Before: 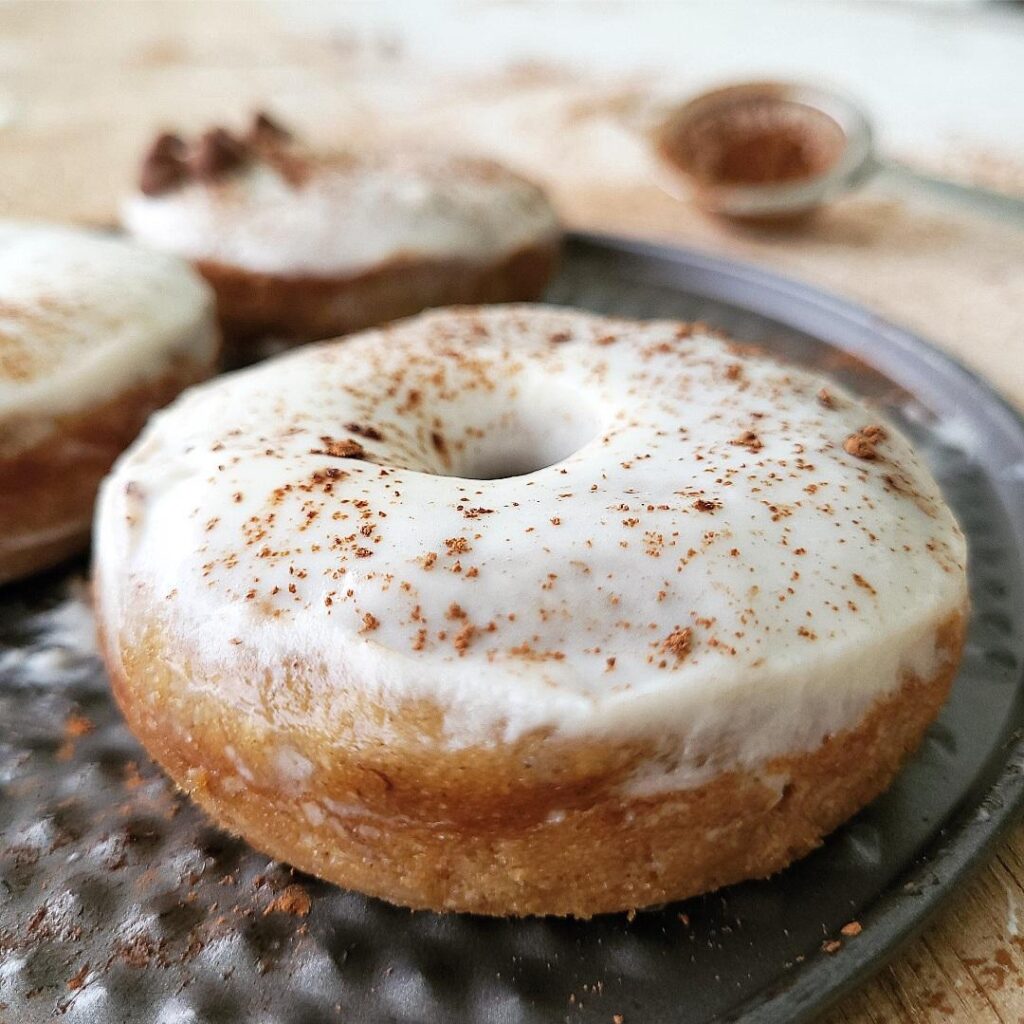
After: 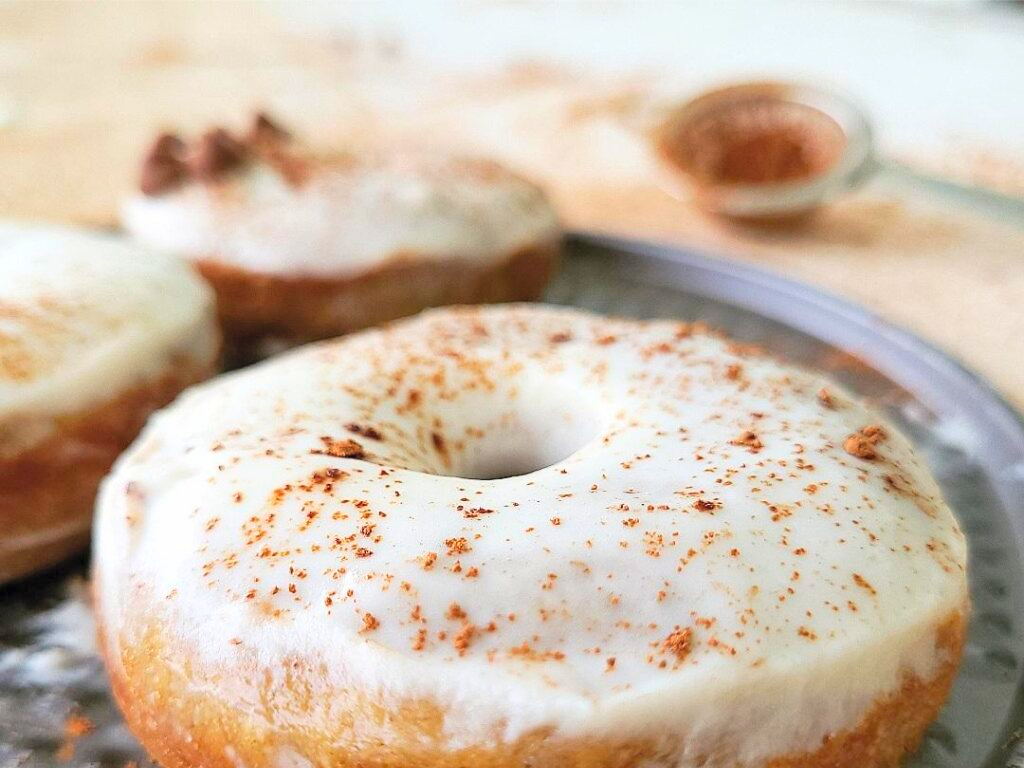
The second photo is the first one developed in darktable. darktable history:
contrast brightness saturation: contrast 0.07, brightness 0.18, saturation 0.4
exposure: exposure -0.01 EV, compensate highlight preservation false
crop: bottom 24.988%
